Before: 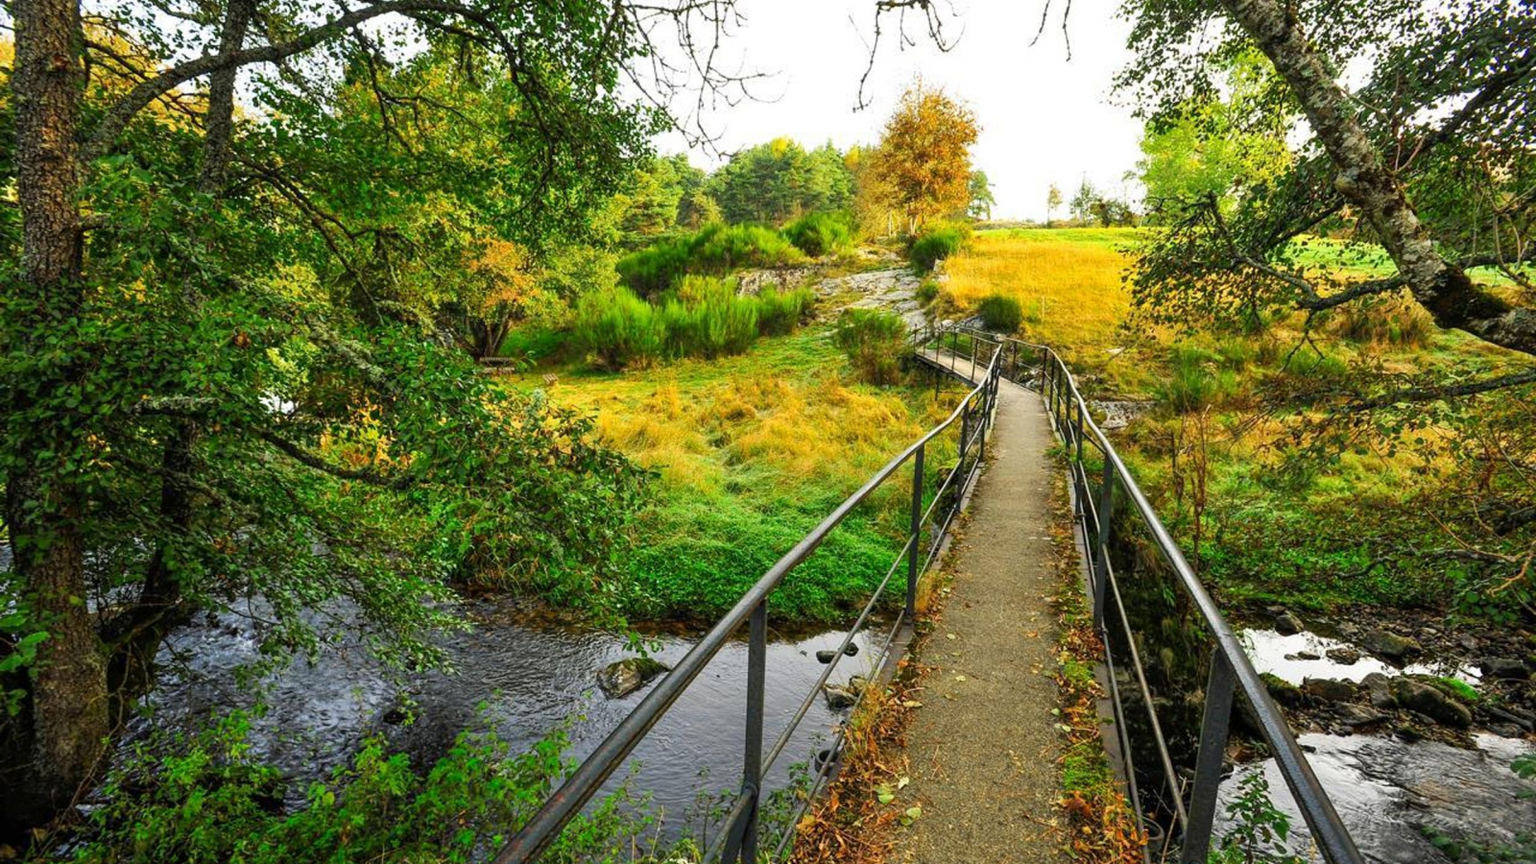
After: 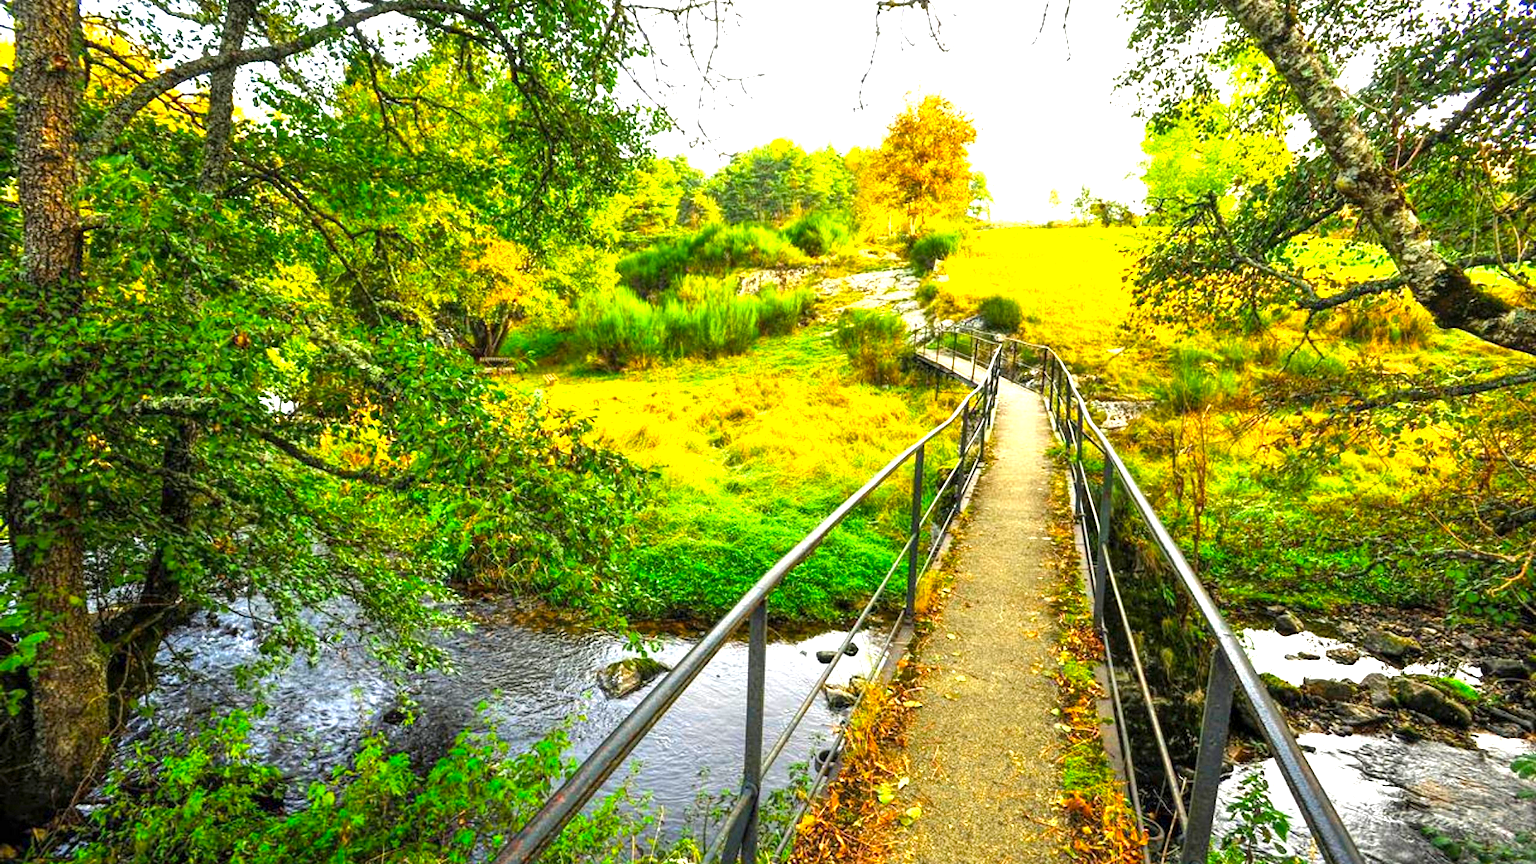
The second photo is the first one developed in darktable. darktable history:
tone equalizer: edges refinement/feathering 500, mask exposure compensation -1.57 EV, preserve details no
local contrast: highlights 102%, shadows 98%, detail 120%, midtone range 0.2
exposure: black level correction 0, exposure 1.2 EV, compensate highlight preservation false
color balance rgb: perceptual saturation grading › global saturation 24.911%, global vibrance 14.568%
